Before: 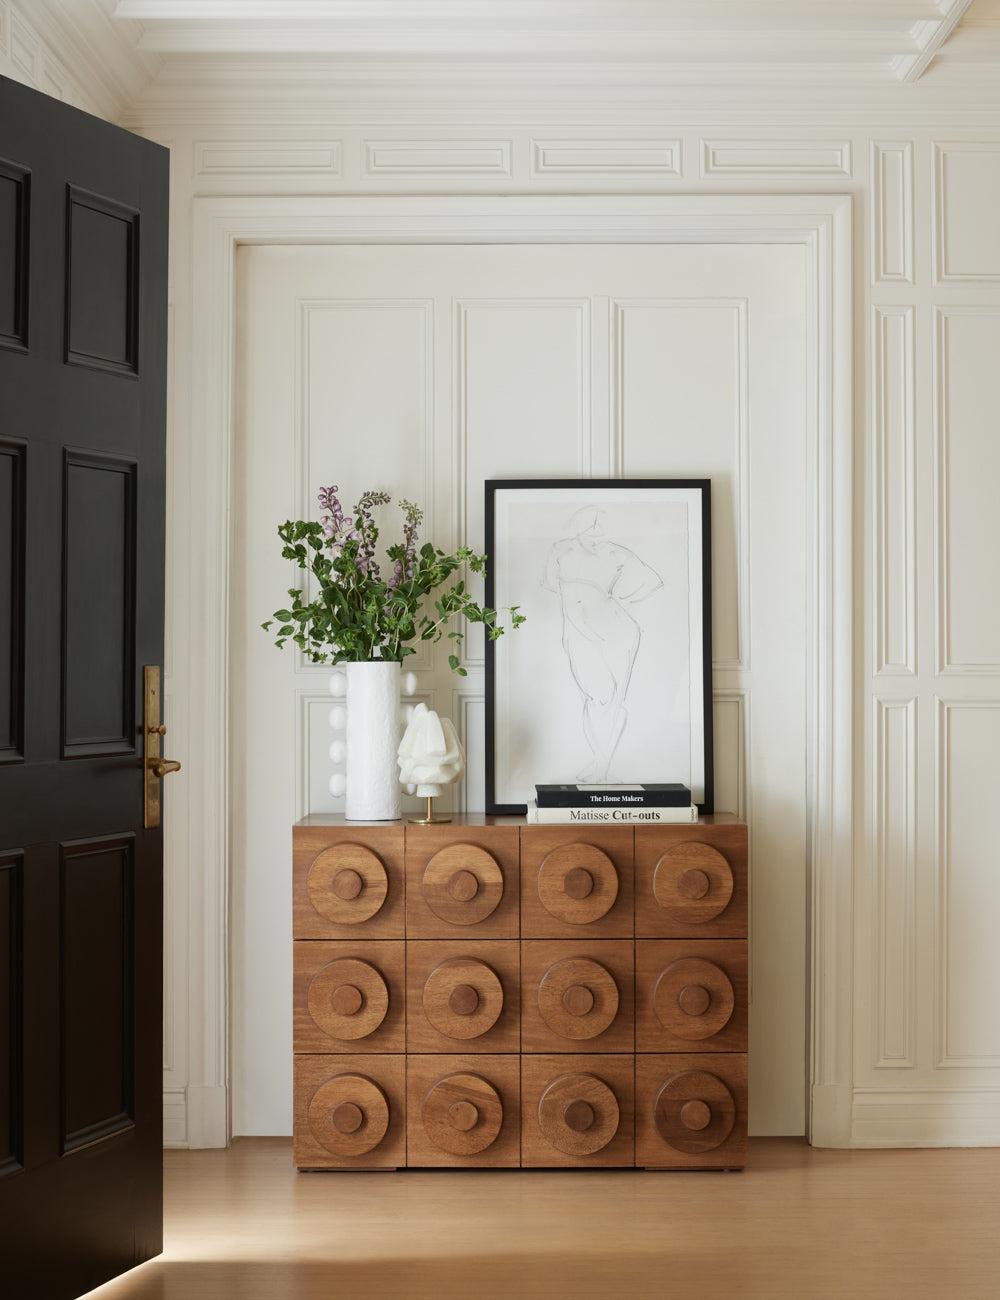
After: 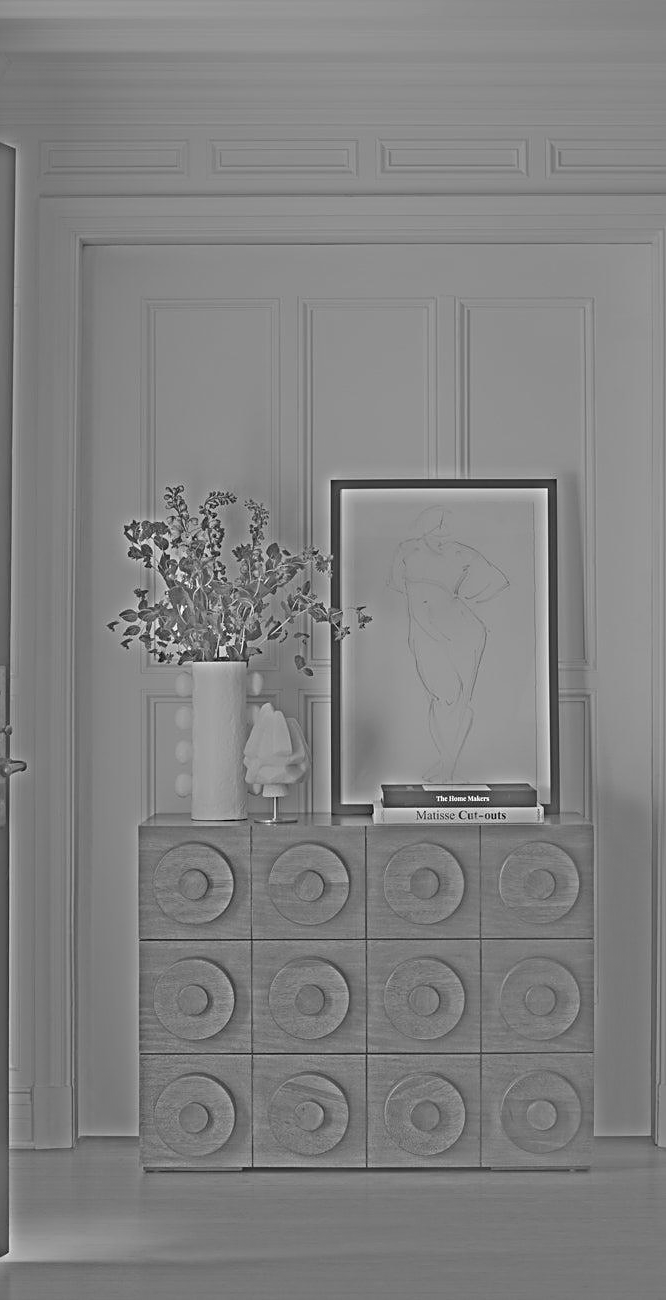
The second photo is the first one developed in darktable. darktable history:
sharpen: on, module defaults
crop: left 15.419%, right 17.914%
exposure: black level correction 0, exposure 1.2 EV, compensate exposure bias true, compensate highlight preservation false
highpass: sharpness 25.84%, contrast boost 14.94%
